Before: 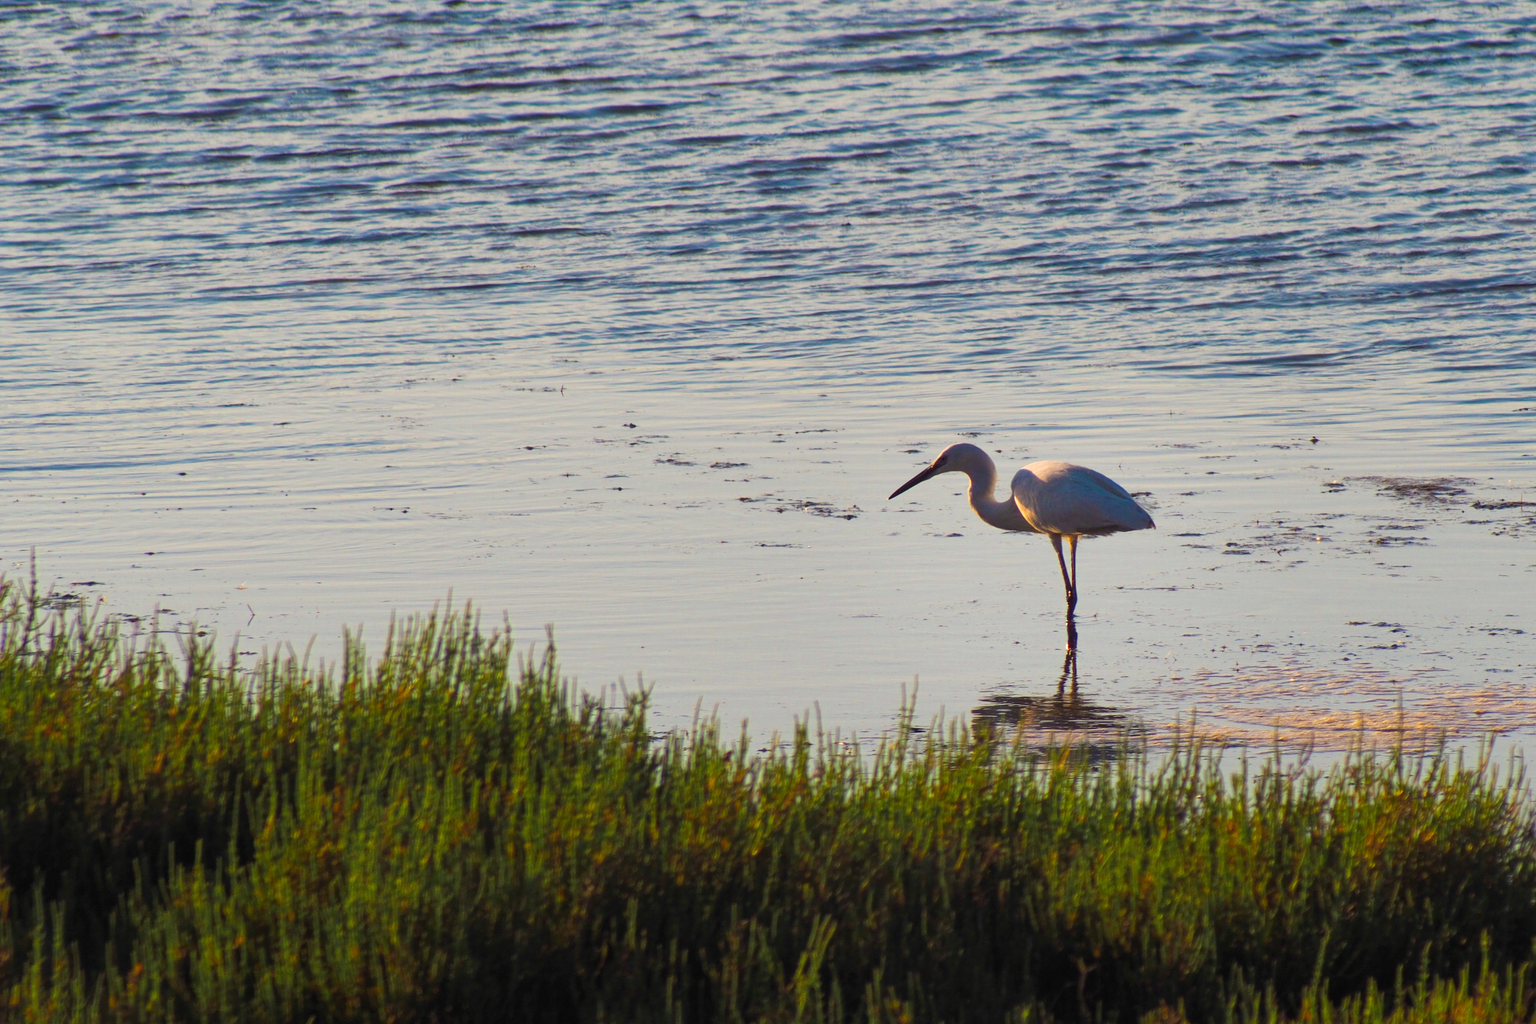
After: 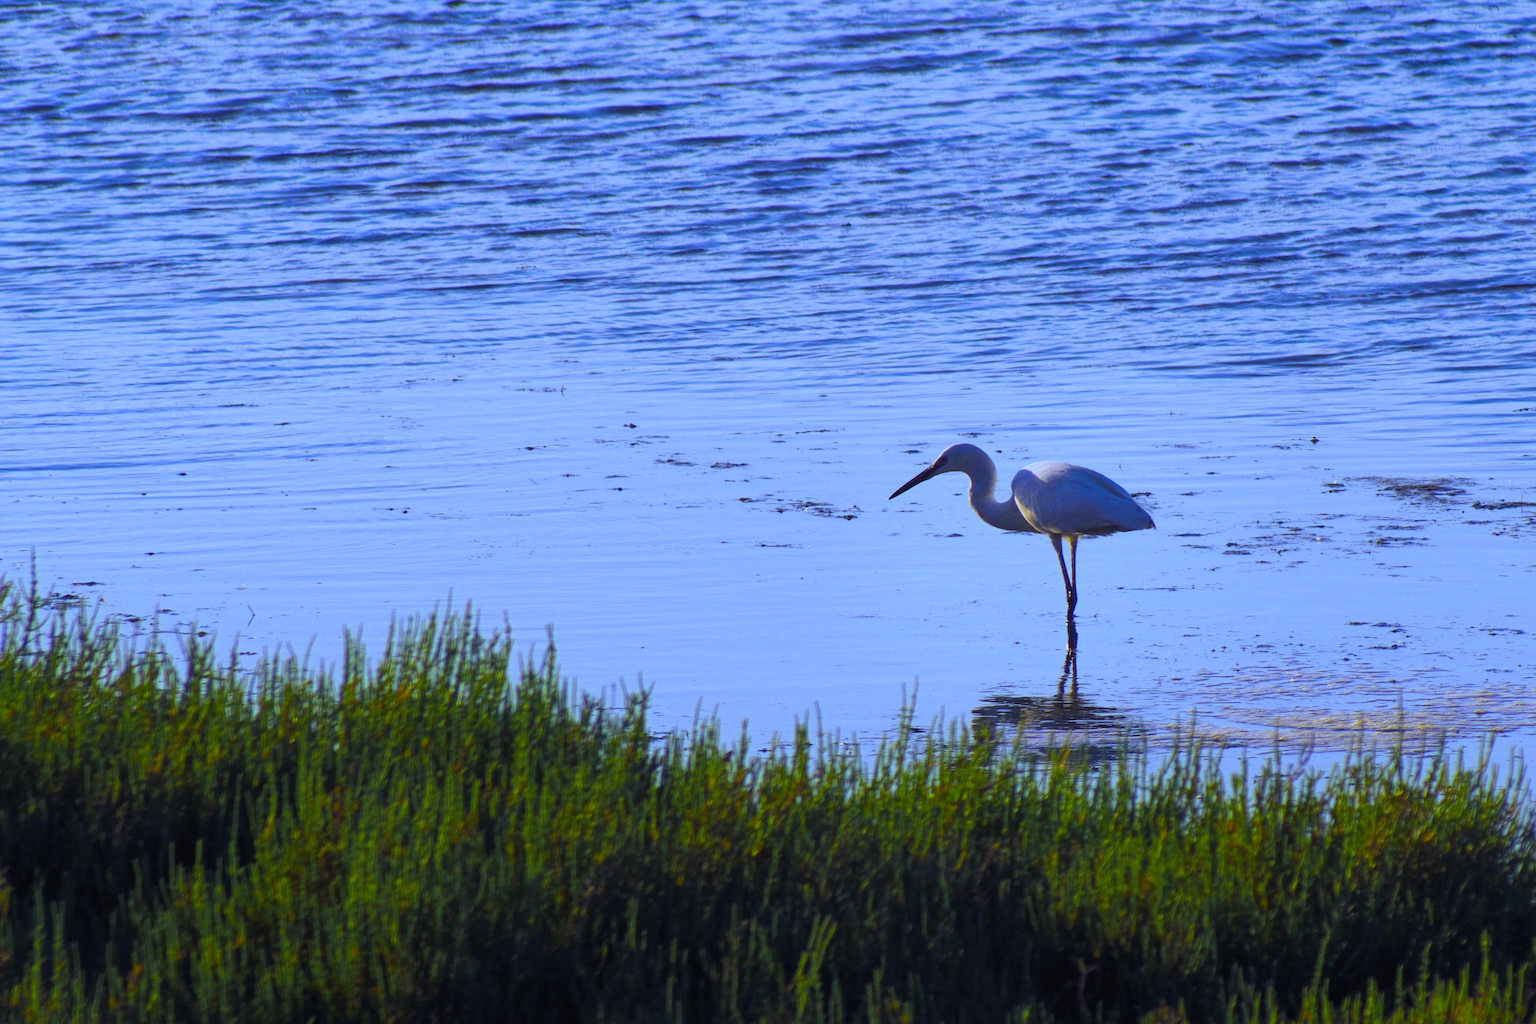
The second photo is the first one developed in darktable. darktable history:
white balance: red 0.766, blue 1.537
exposure: exposure -0.177 EV, compensate highlight preservation false
